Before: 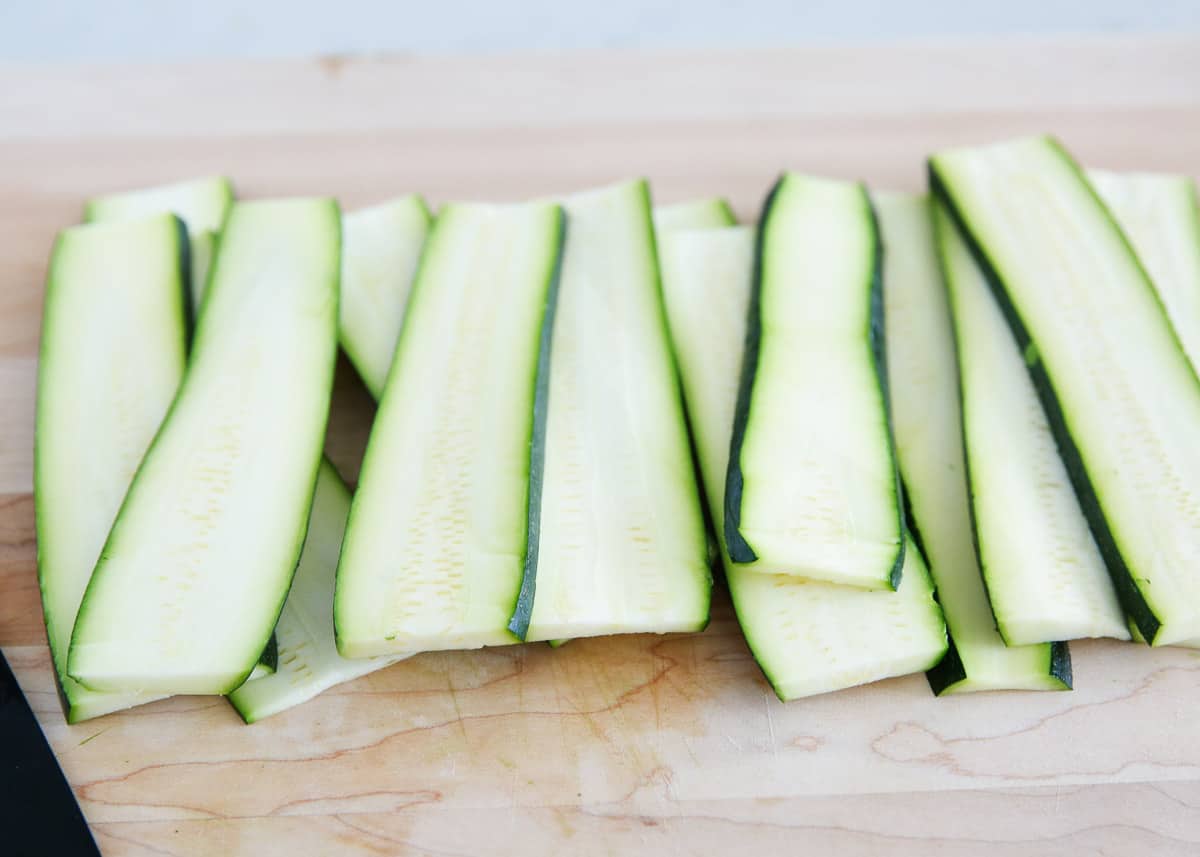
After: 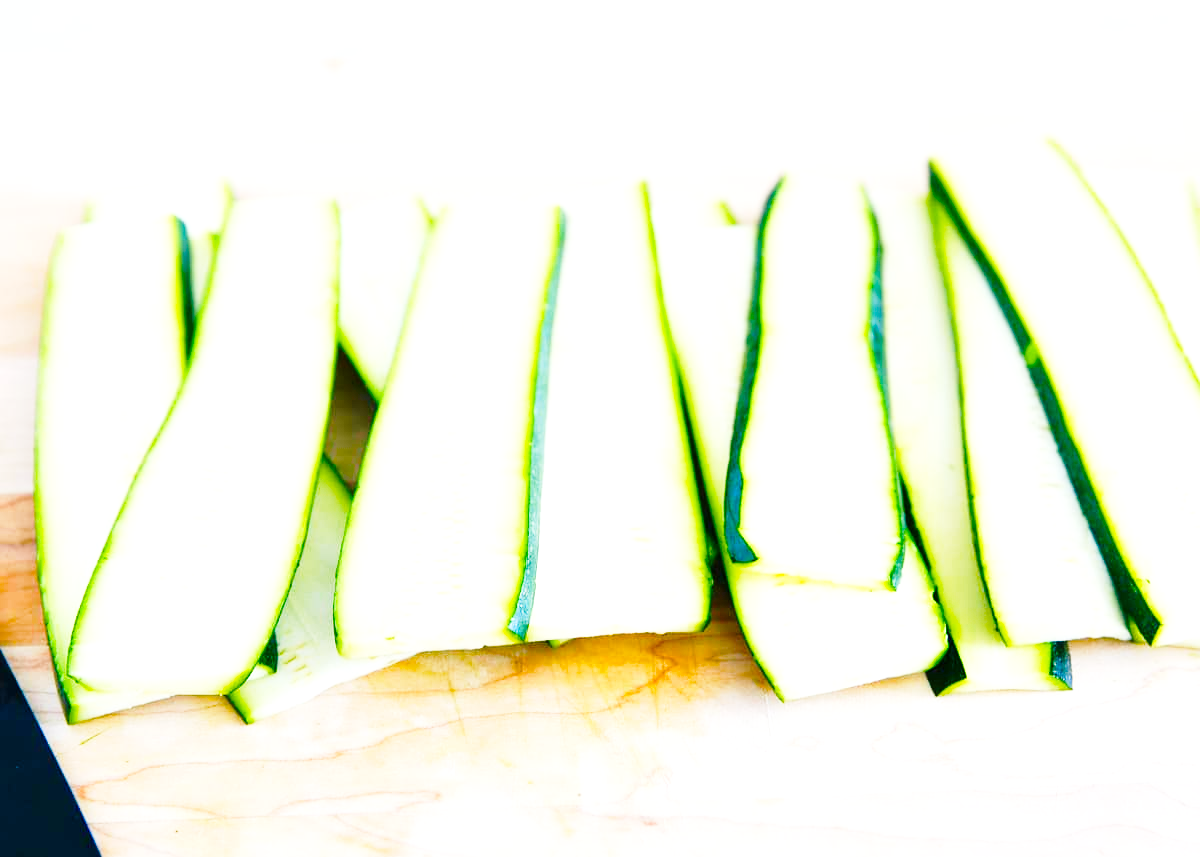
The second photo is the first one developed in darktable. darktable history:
base curve: curves: ch0 [(0, 0) (0.028, 0.03) (0.121, 0.232) (0.46, 0.748) (0.859, 0.968) (1, 1)], exposure shift 0.01, preserve colors none
exposure: exposure 0.76 EV, compensate highlight preservation false
color balance rgb: shadows lift › chroma 5.53%, shadows lift › hue 238.97°, linear chroma grading › global chroma 14.759%, perceptual saturation grading › global saturation 39.068%, perceptual saturation grading › highlights -25.897%, perceptual saturation grading › mid-tones 35.166%, perceptual saturation grading › shadows 35.468%
